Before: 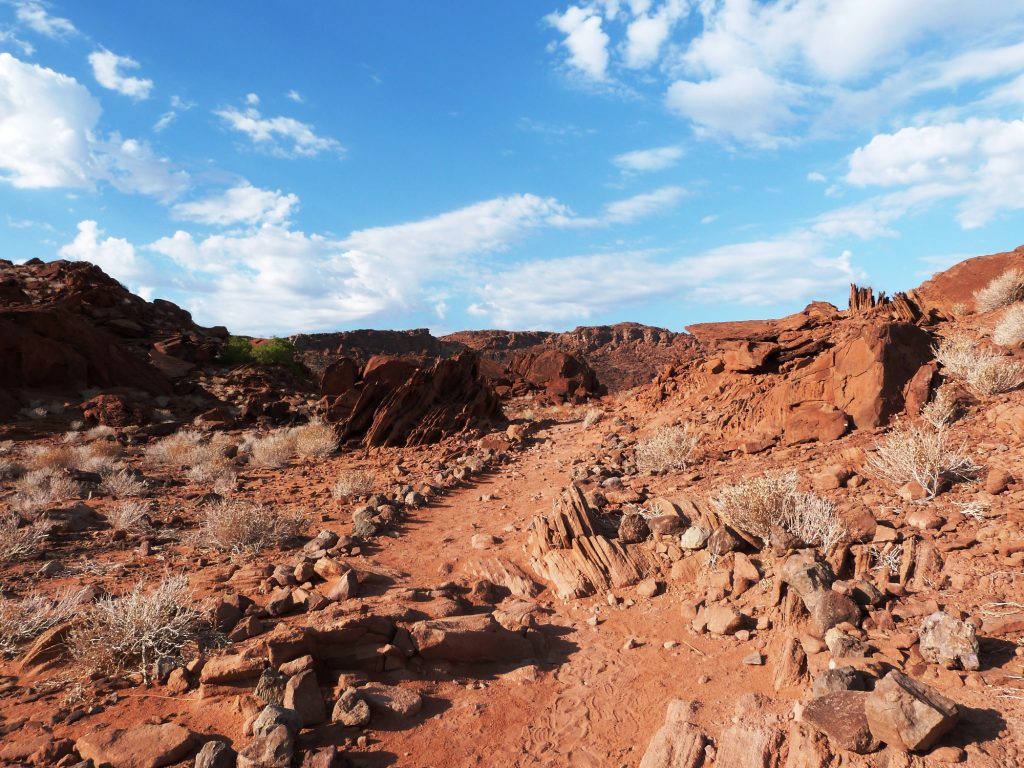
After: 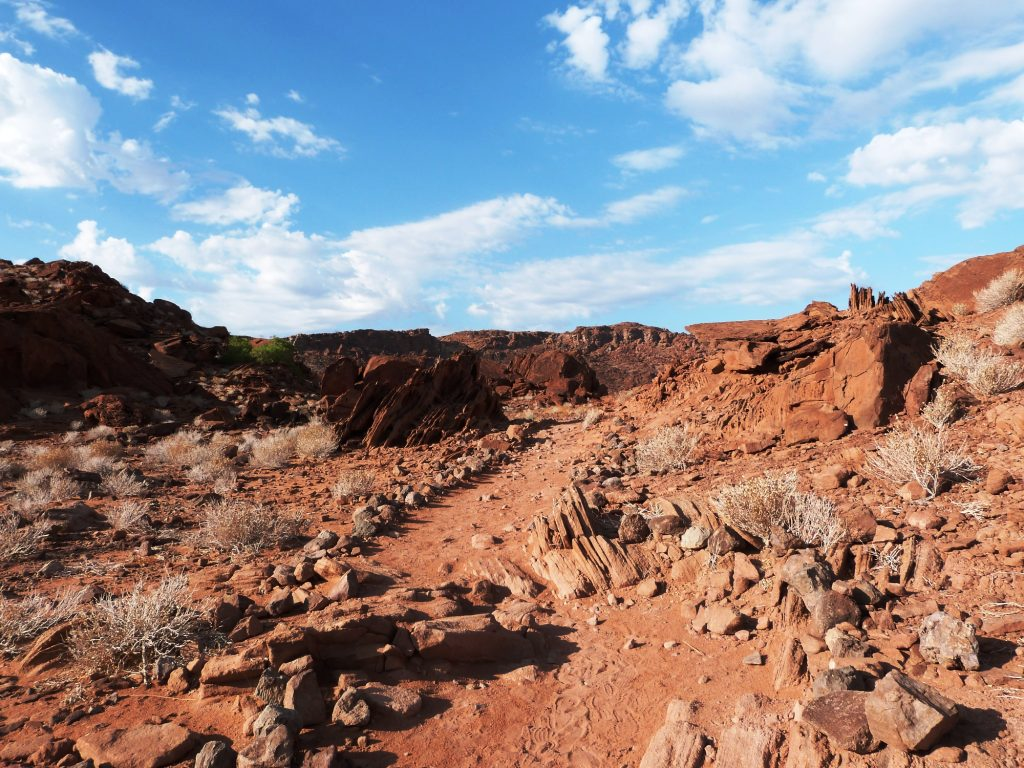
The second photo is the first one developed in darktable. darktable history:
color correction: saturation 0.99
tone curve: curves: ch0 [(0, 0) (0.266, 0.247) (0.741, 0.751) (1, 1)], color space Lab, linked channels, preserve colors none
